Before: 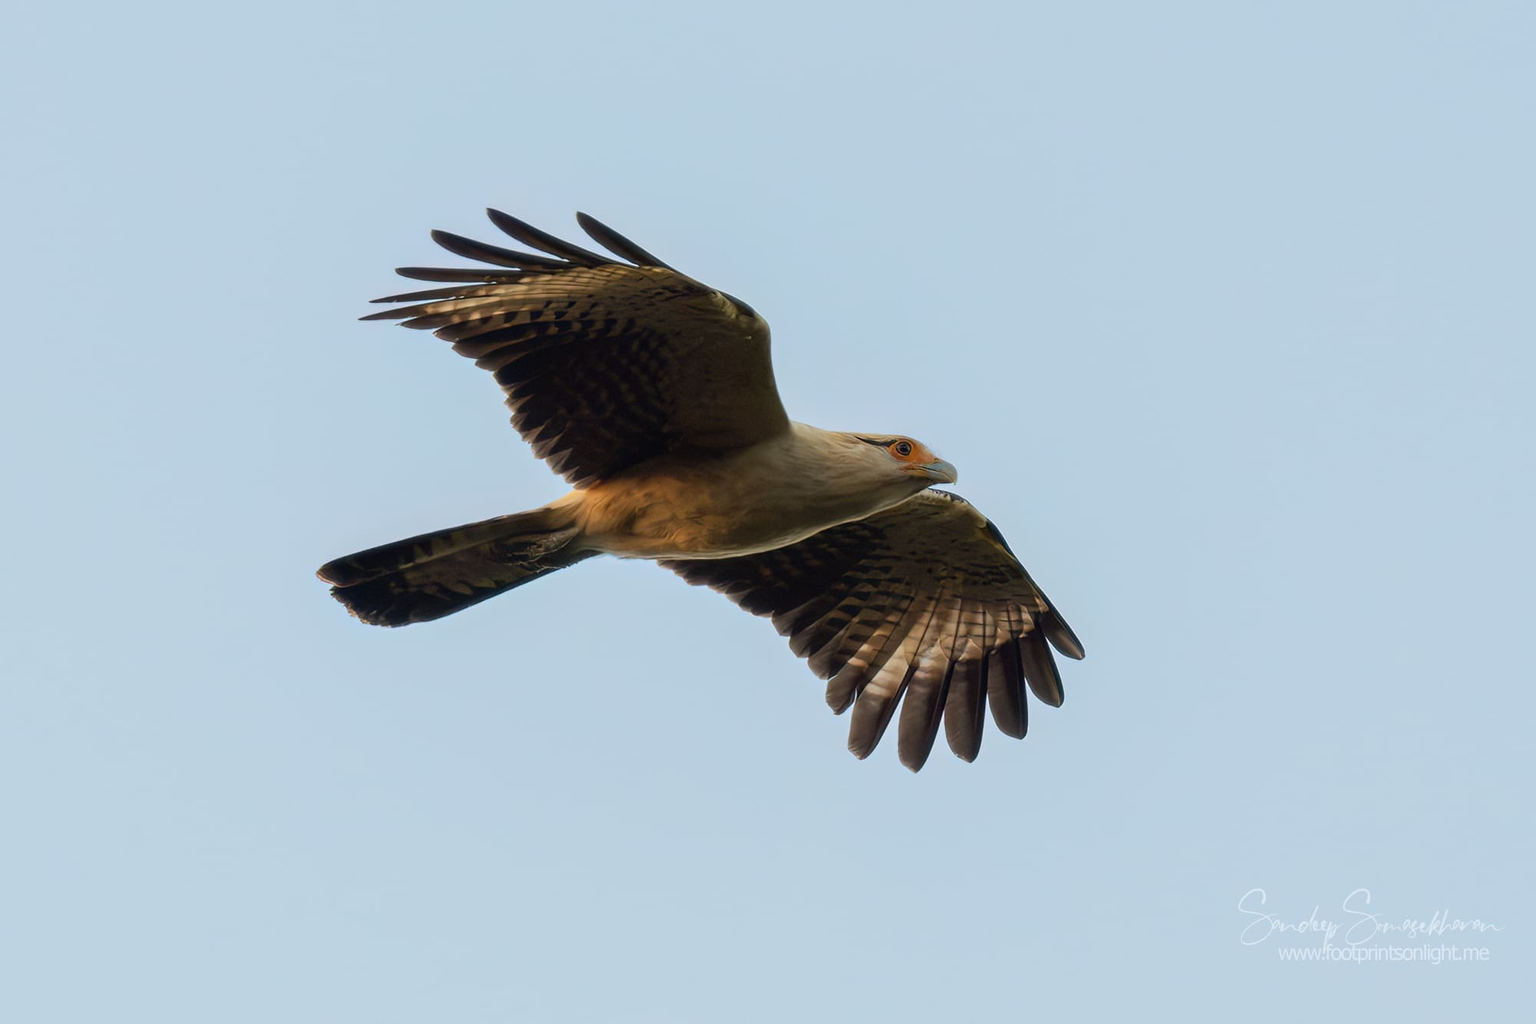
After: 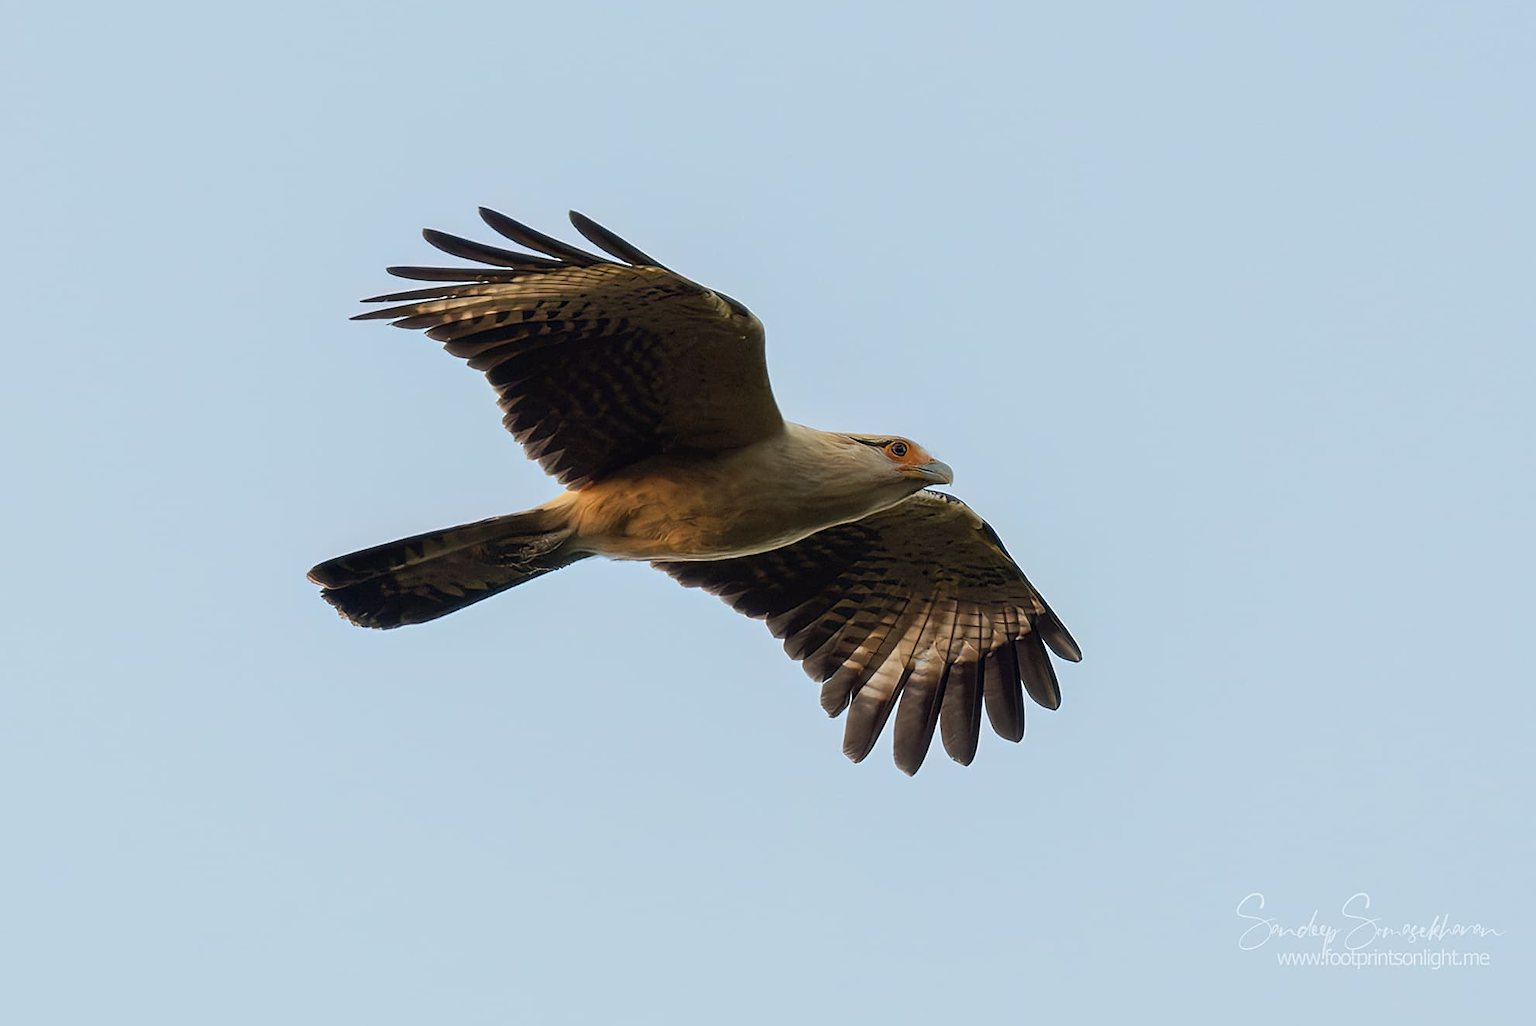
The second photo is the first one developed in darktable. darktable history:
crop and rotate: left 0.811%, top 0.349%, bottom 0.245%
sharpen: on, module defaults
